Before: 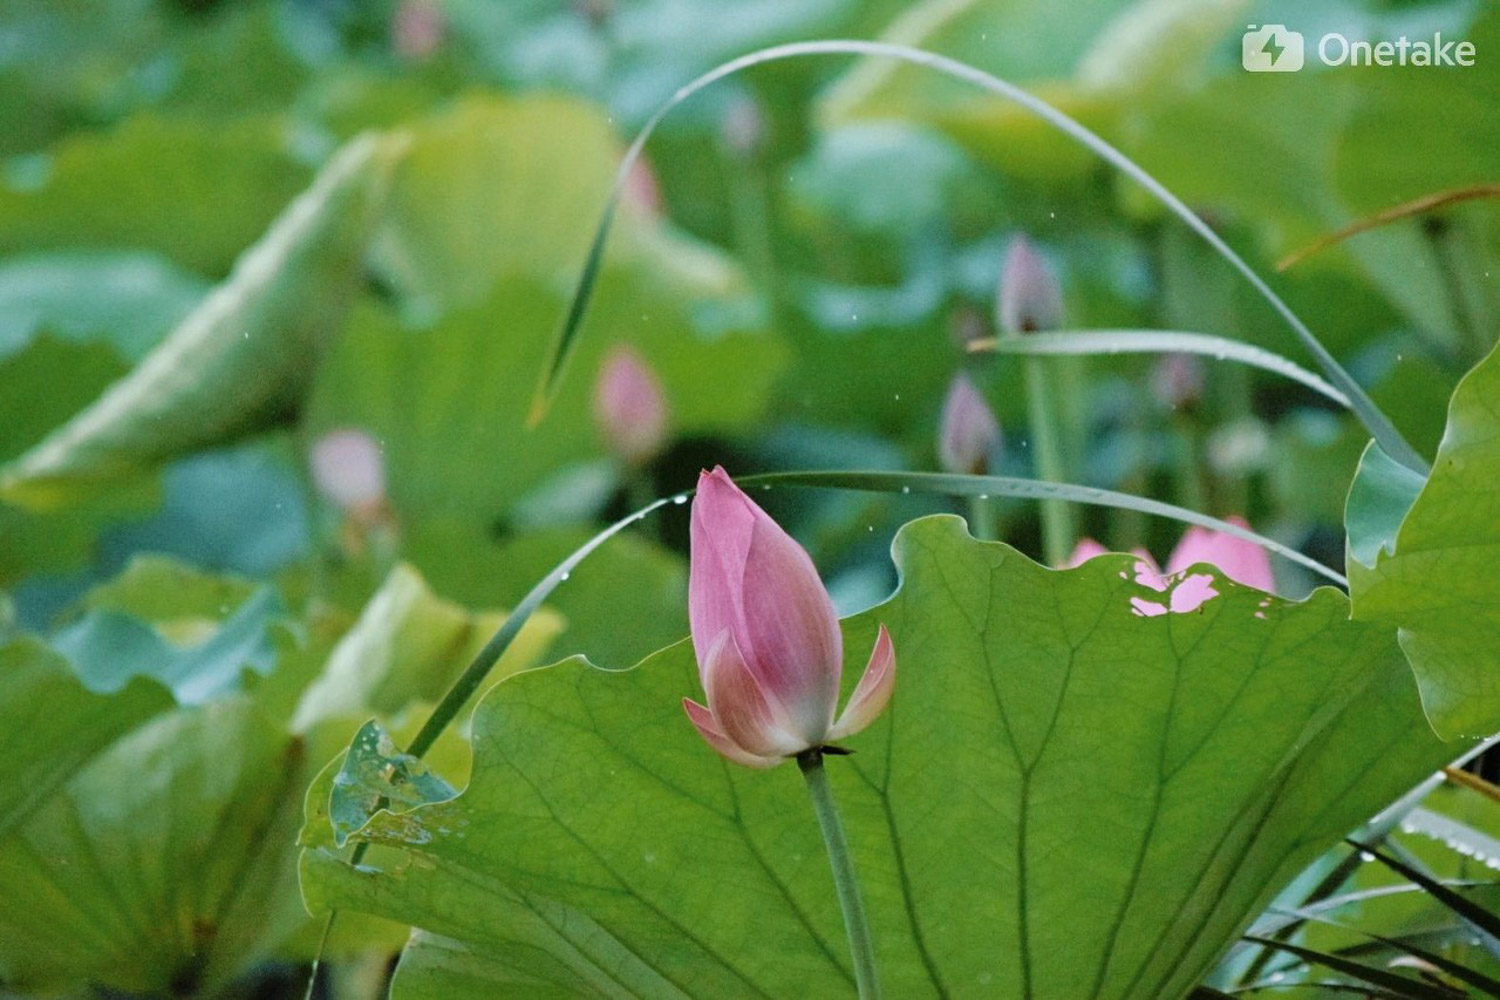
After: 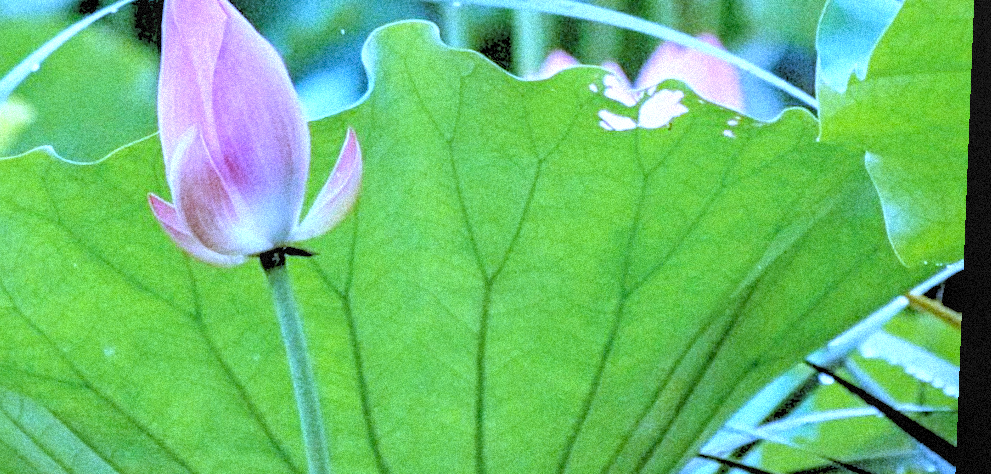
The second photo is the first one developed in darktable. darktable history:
exposure: black level correction 0, exposure 1 EV, compensate highlight preservation false
crop and rotate: left 35.509%, top 50.238%, bottom 4.934%
grain: strength 35%, mid-tones bias 0%
white balance: red 0.766, blue 1.537
local contrast: on, module defaults
rgb levels: levels [[0.027, 0.429, 0.996], [0, 0.5, 1], [0, 0.5, 1]]
rotate and perspective: rotation 2.27°, automatic cropping off
